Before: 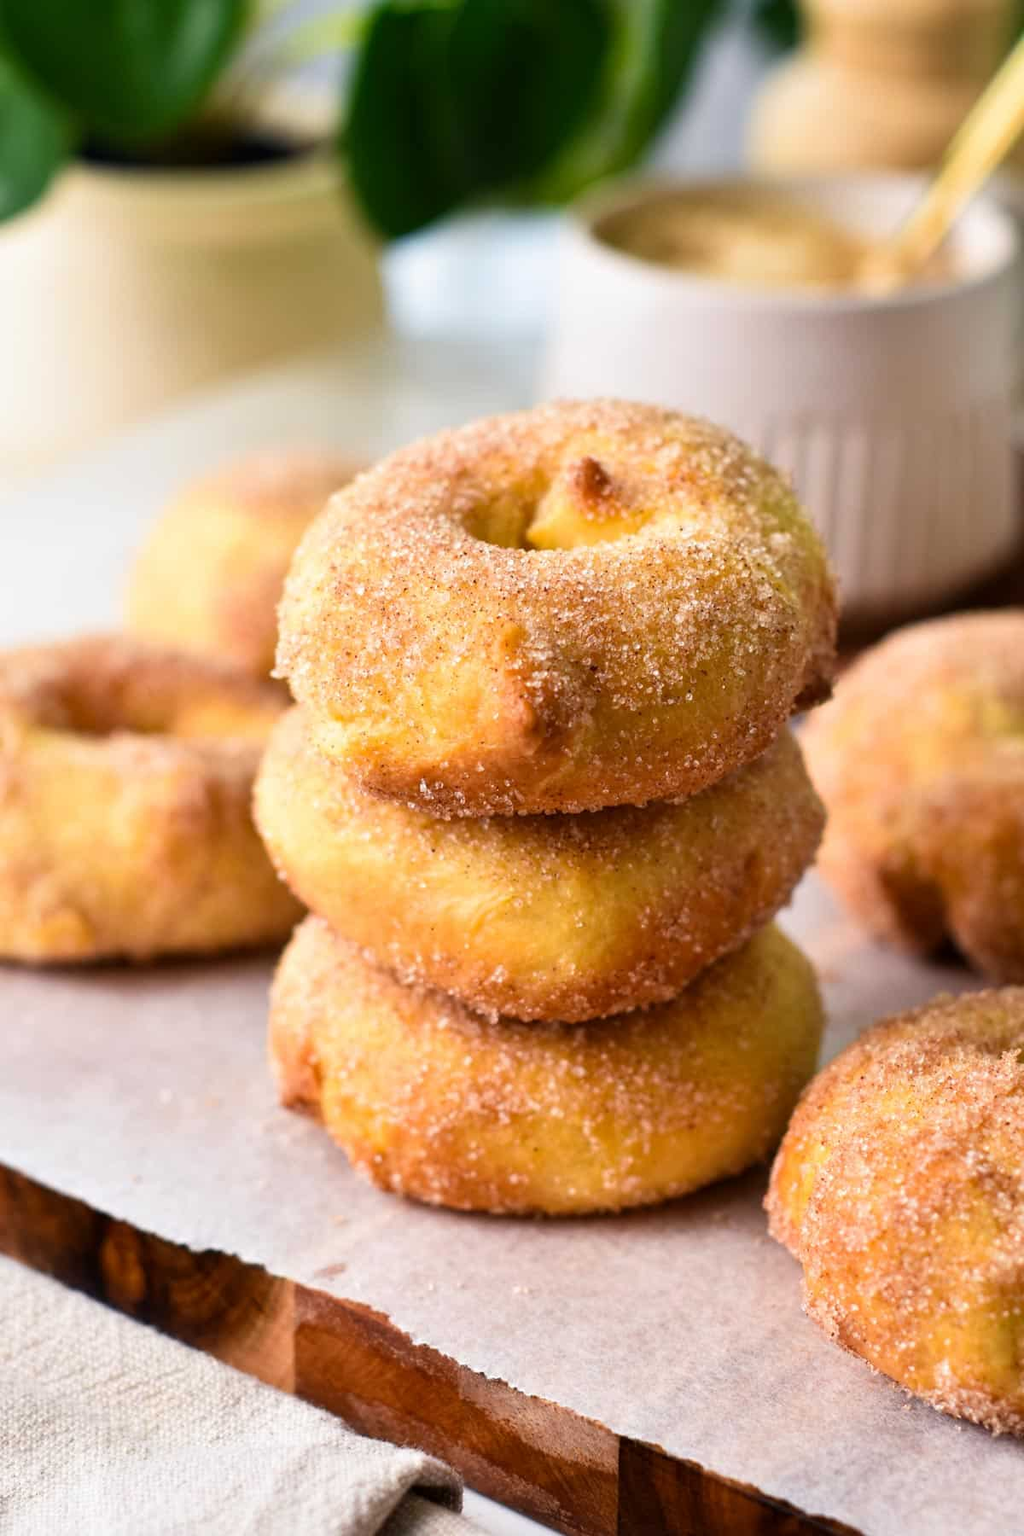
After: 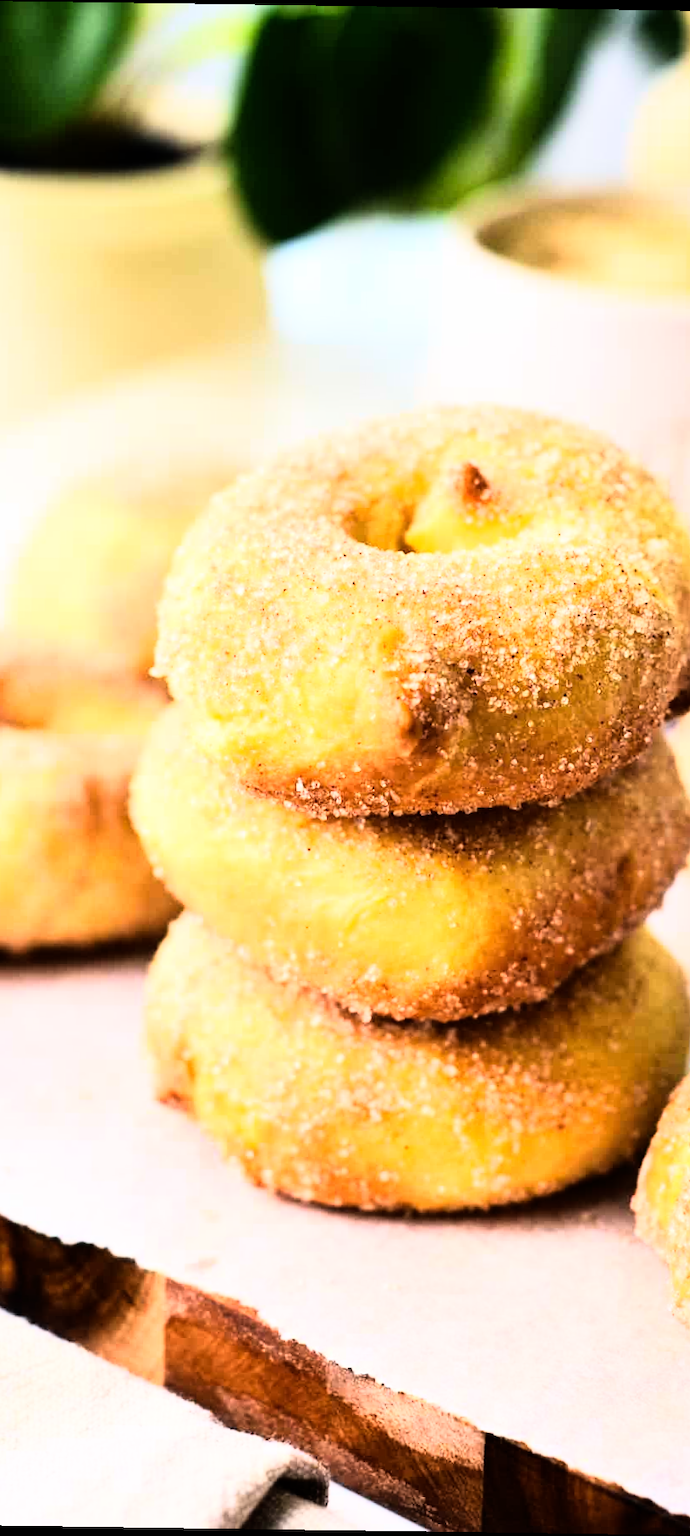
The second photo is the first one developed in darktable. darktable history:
rotate and perspective: rotation 0.8°, automatic cropping off
crop and rotate: left 12.648%, right 20.685%
rgb curve: curves: ch0 [(0, 0) (0.21, 0.15) (0.24, 0.21) (0.5, 0.75) (0.75, 0.96) (0.89, 0.99) (1, 1)]; ch1 [(0, 0.02) (0.21, 0.13) (0.25, 0.2) (0.5, 0.67) (0.75, 0.9) (0.89, 0.97) (1, 1)]; ch2 [(0, 0.02) (0.21, 0.13) (0.25, 0.2) (0.5, 0.67) (0.75, 0.9) (0.89, 0.97) (1, 1)], compensate middle gray true
